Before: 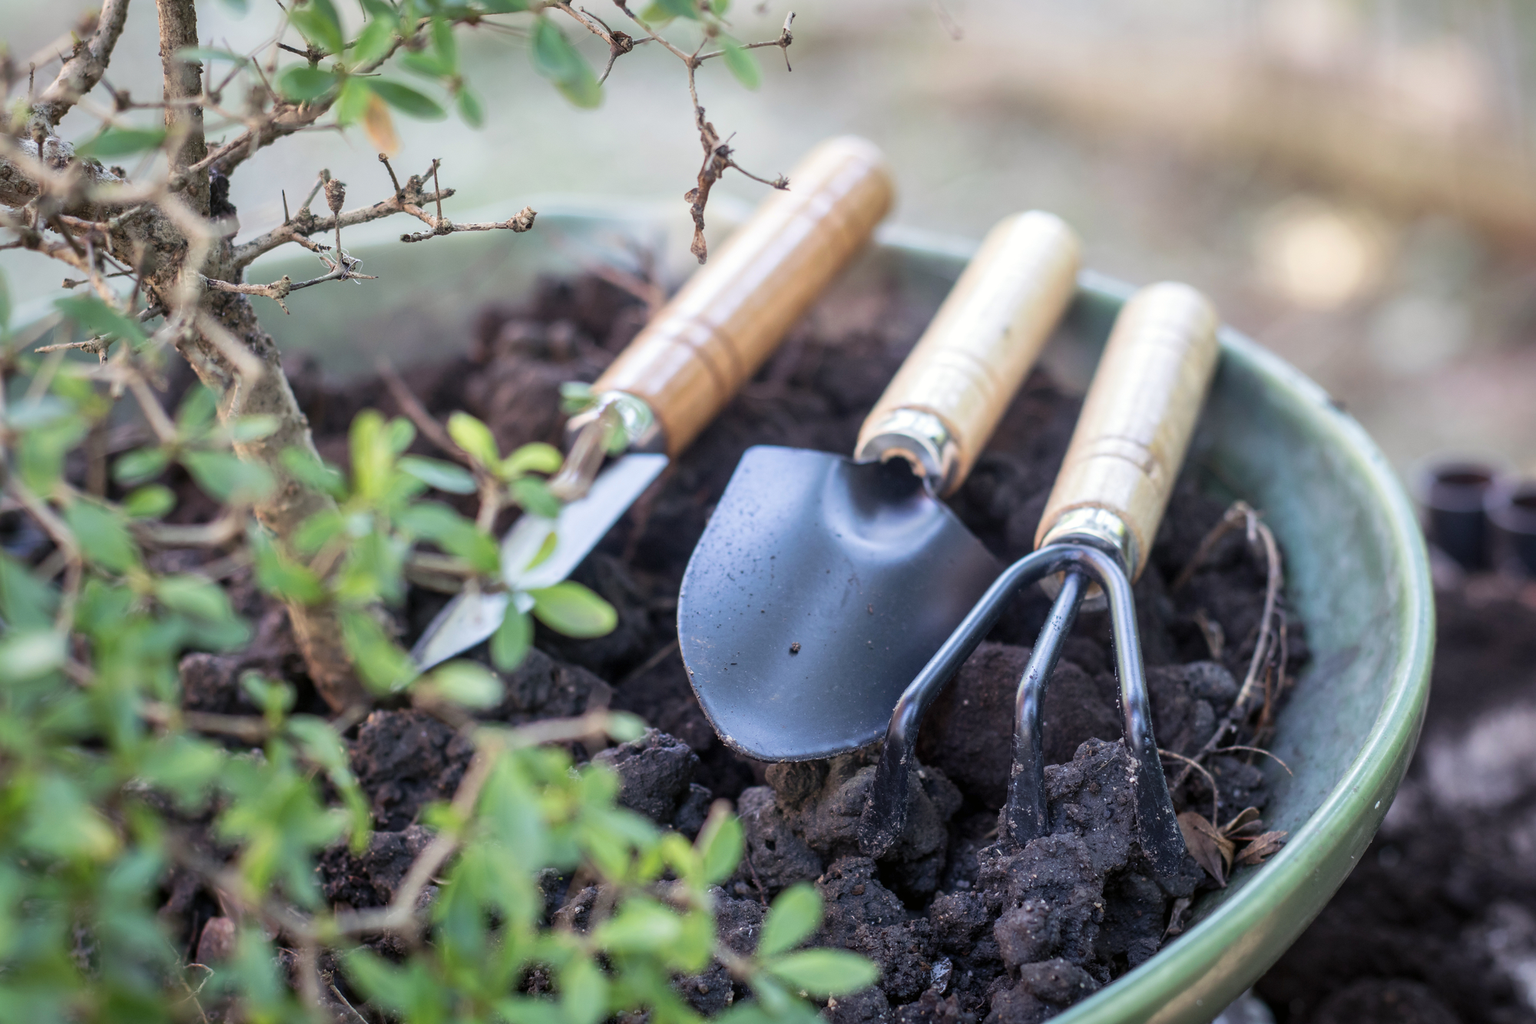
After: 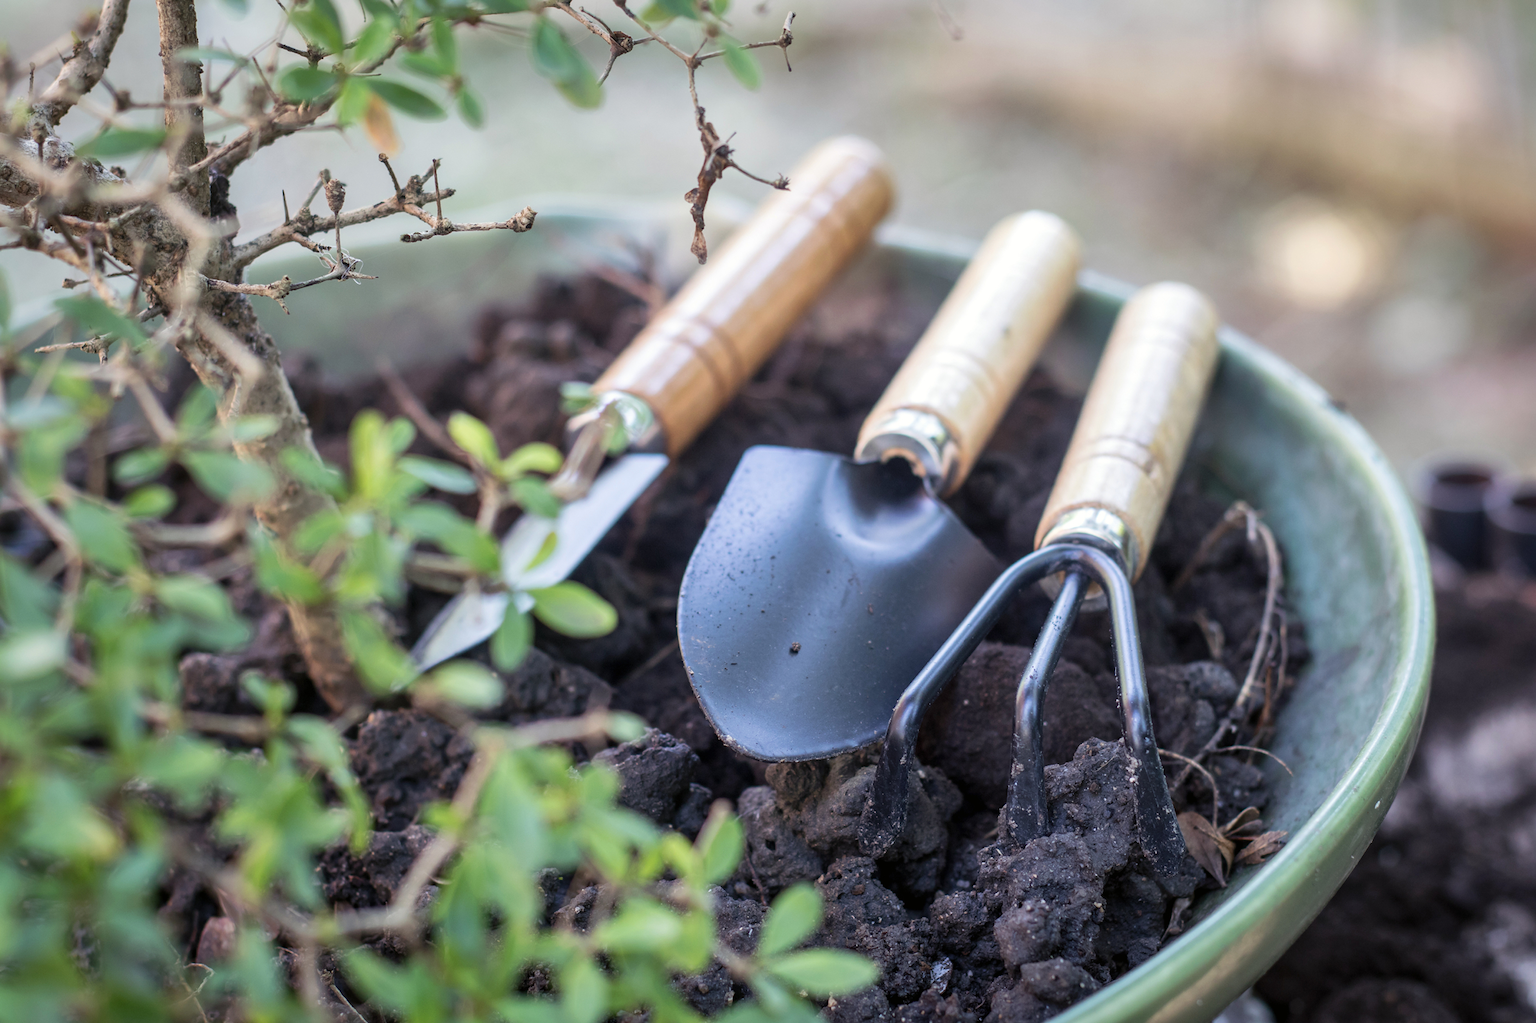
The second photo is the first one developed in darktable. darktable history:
shadows and highlights: shadows 20.96, highlights -36.16, soften with gaussian
